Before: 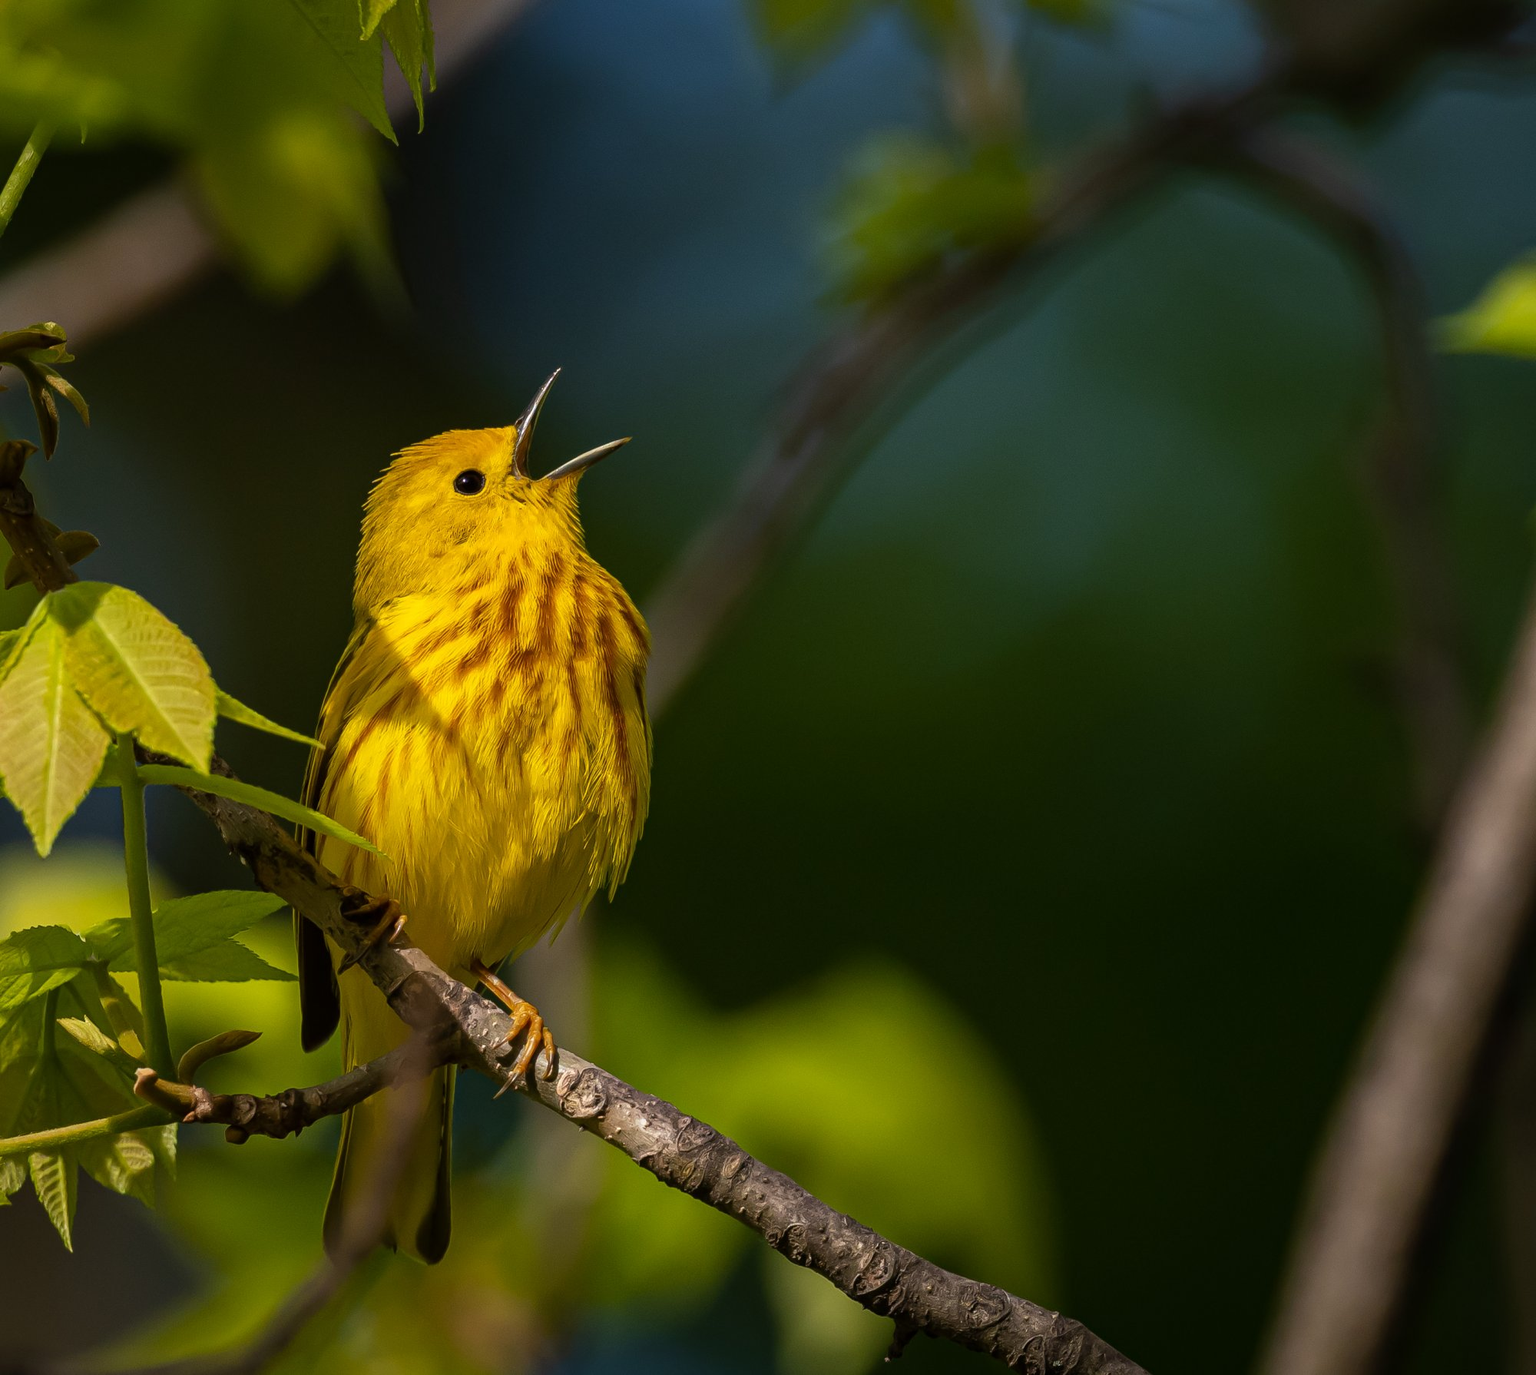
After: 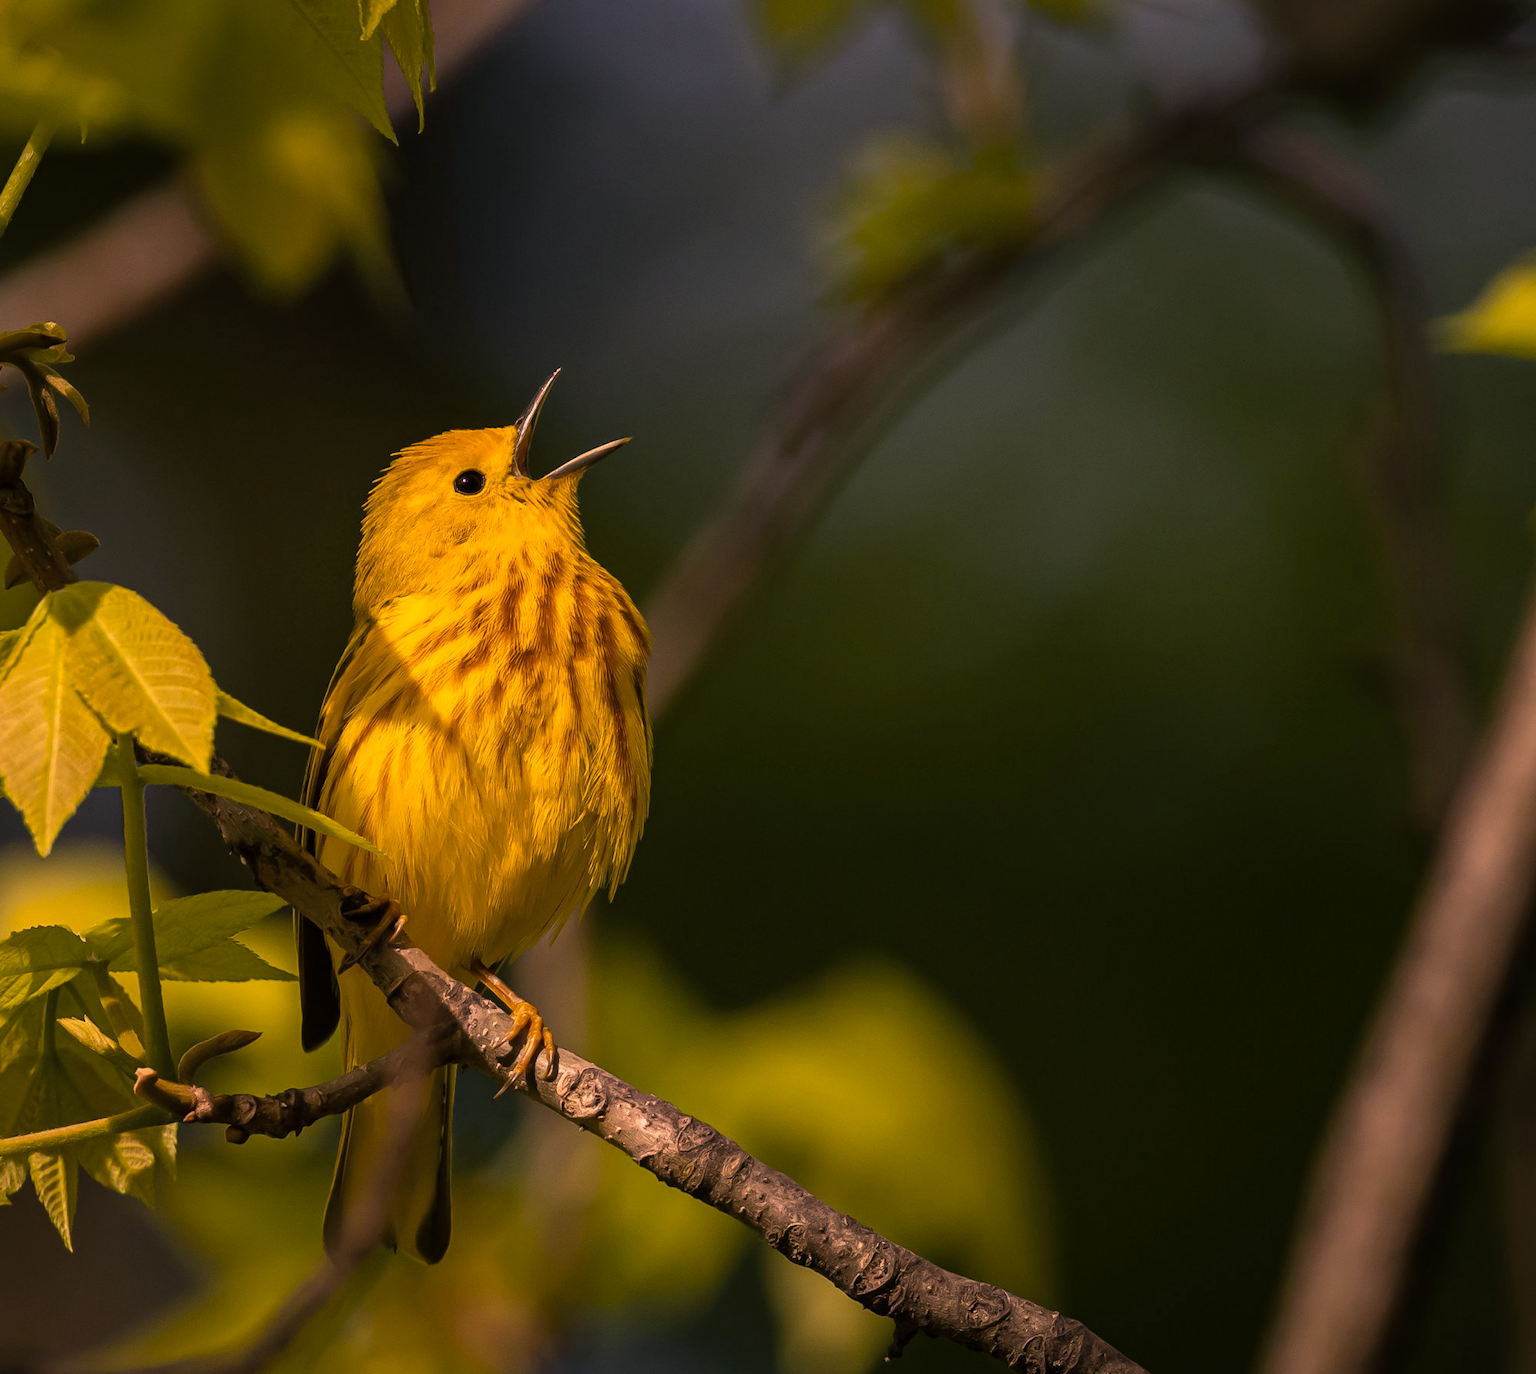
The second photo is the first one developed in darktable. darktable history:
color correction: highlights a* 40, highlights b* 40, saturation 0.69
color balance: output saturation 110%
